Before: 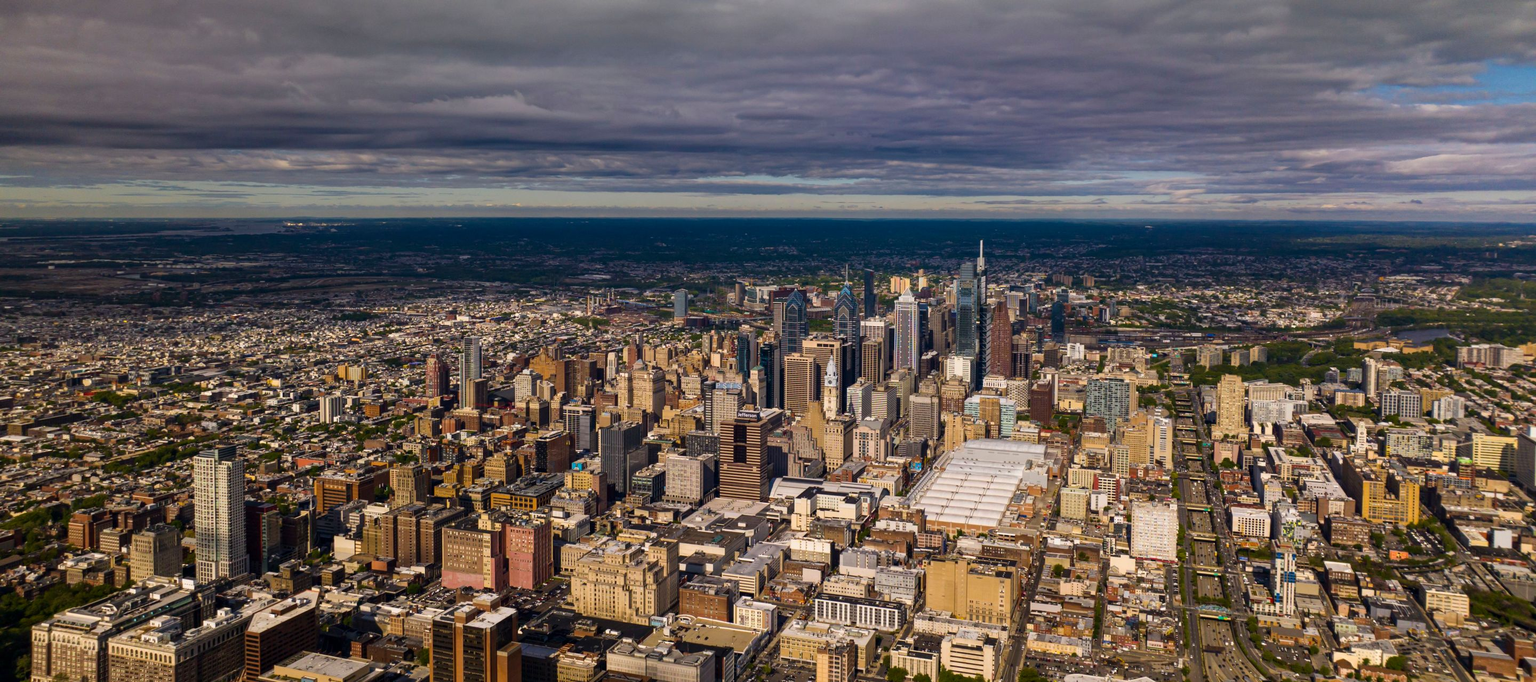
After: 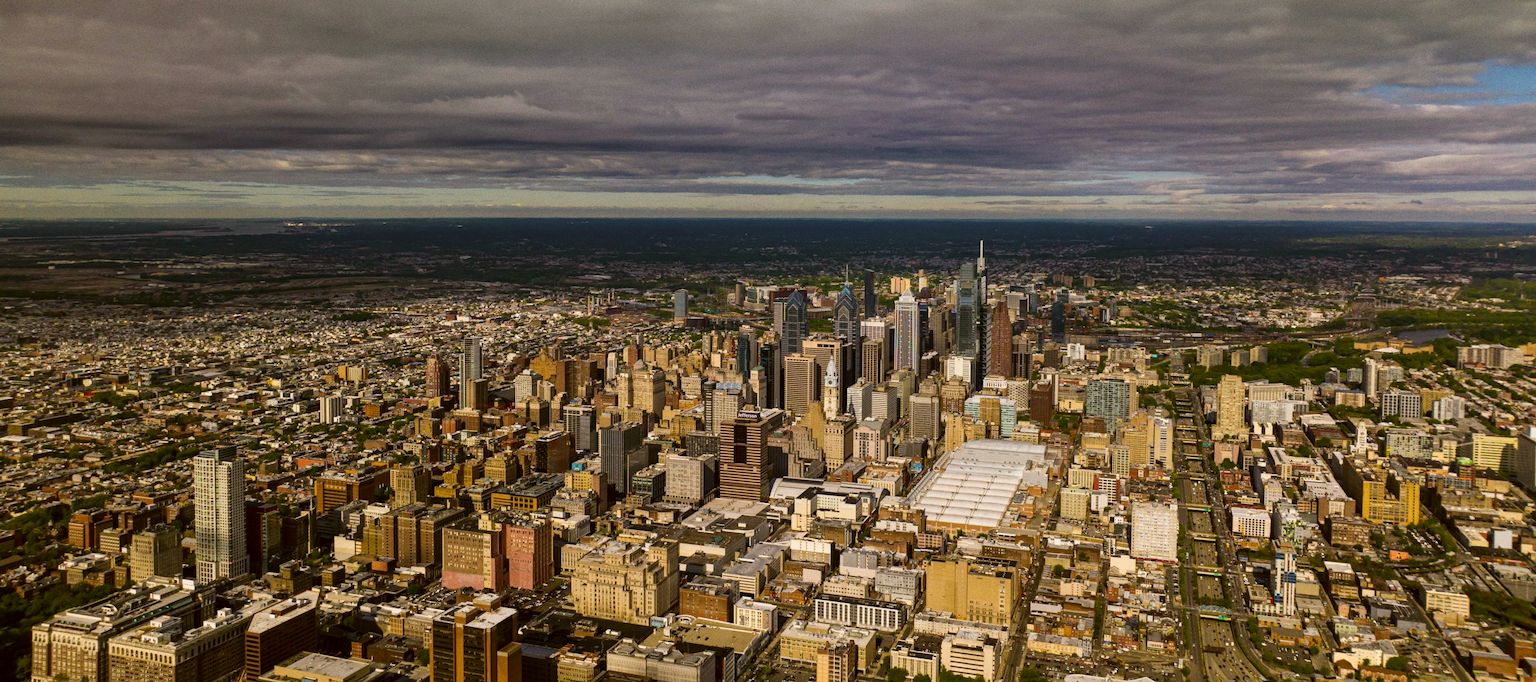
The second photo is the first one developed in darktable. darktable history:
color calibration: illuminant as shot in camera, x 0.358, y 0.373, temperature 4628.91 K
color correction: highlights a* -1.43, highlights b* 10.12, shadows a* 0.395, shadows b* 19.35
grain: on, module defaults
